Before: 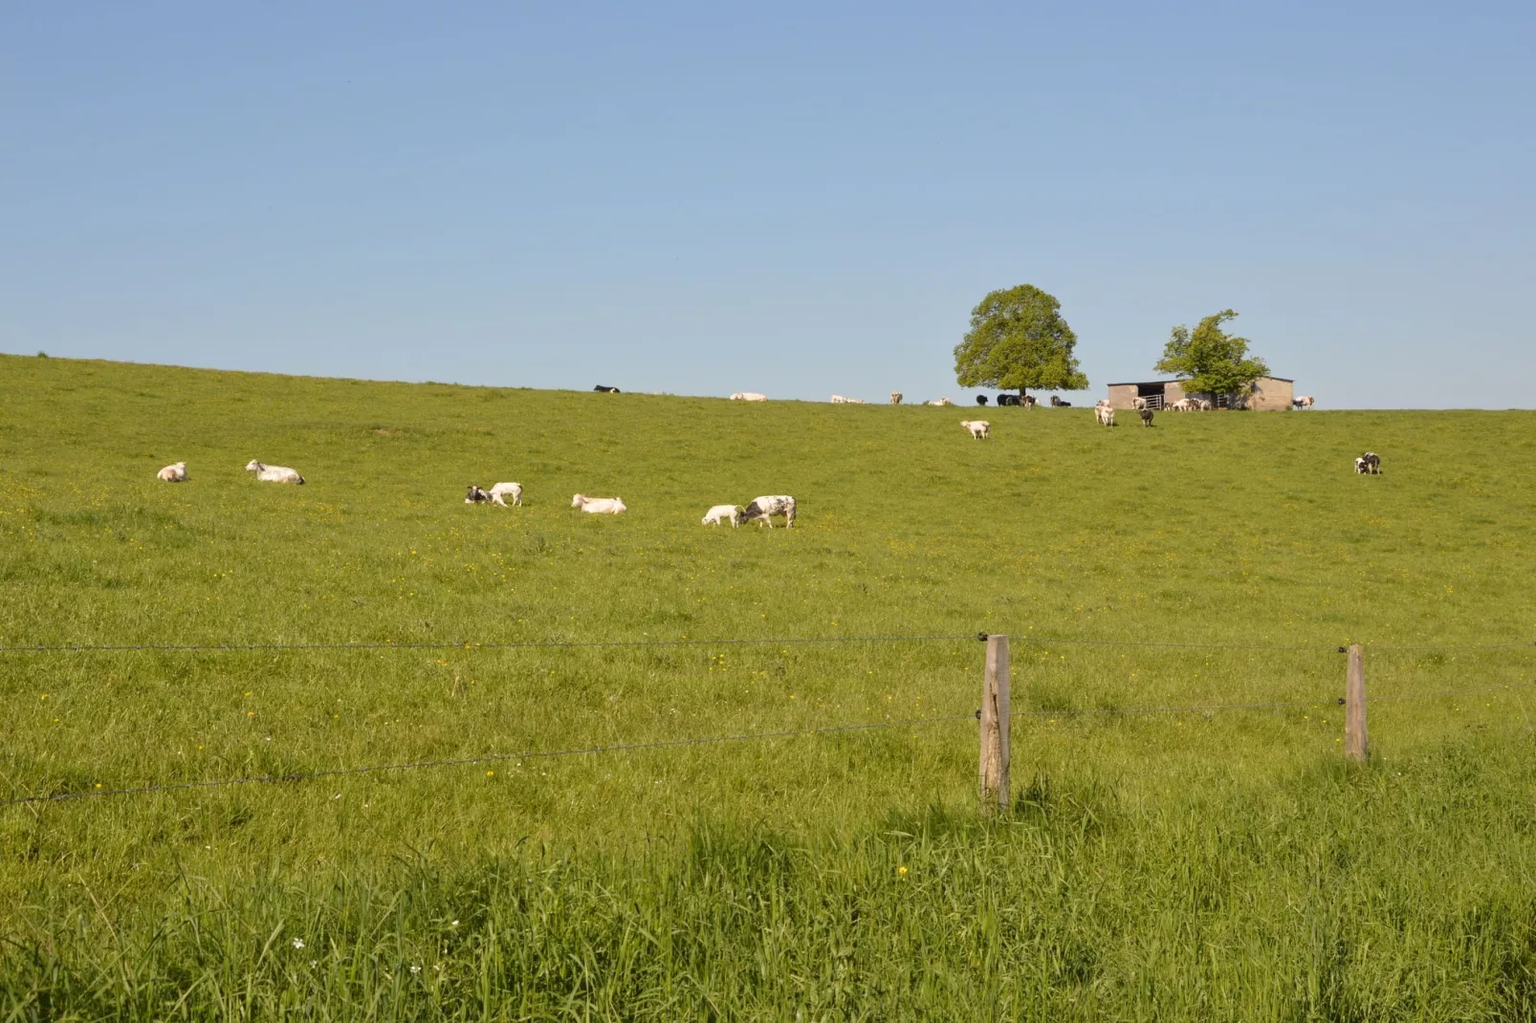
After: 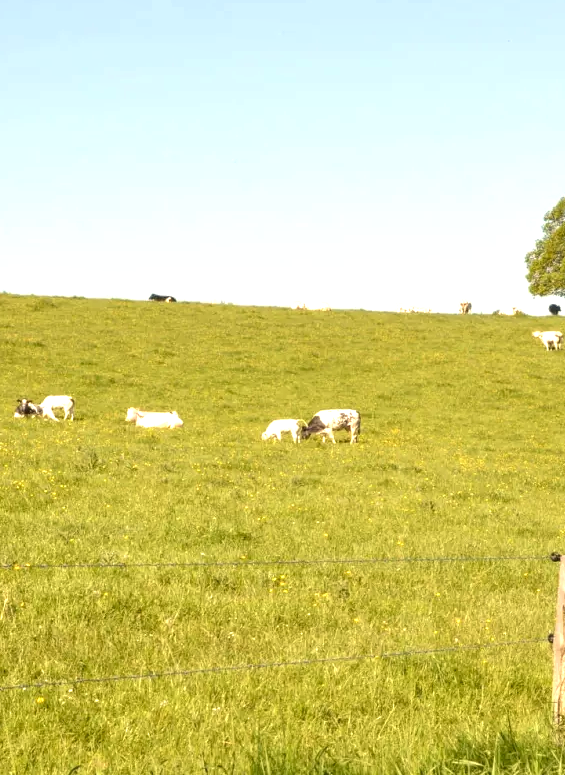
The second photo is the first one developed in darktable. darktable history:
white balance: red 1.029, blue 0.92
local contrast: detail 130%
crop and rotate: left 29.476%, top 10.214%, right 35.32%, bottom 17.333%
exposure: black level correction 0, exposure 1 EV, compensate exposure bias true, compensate highlight preservation false
